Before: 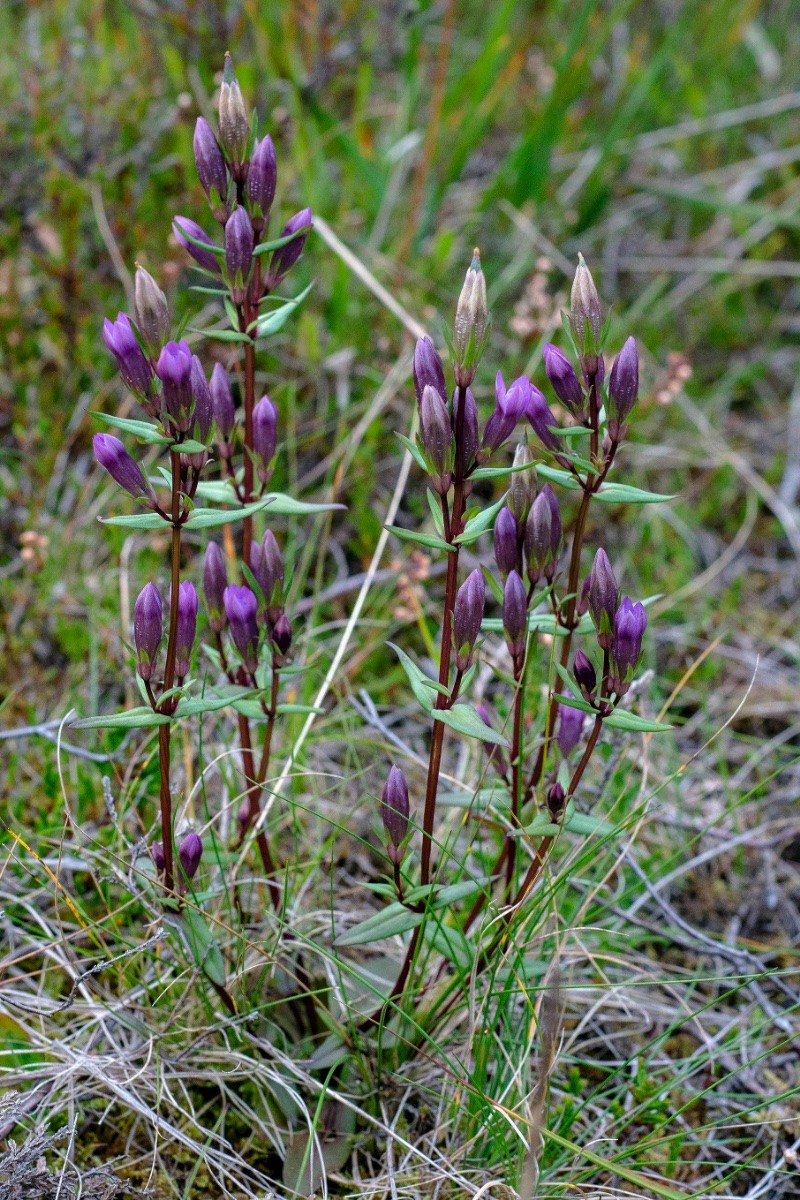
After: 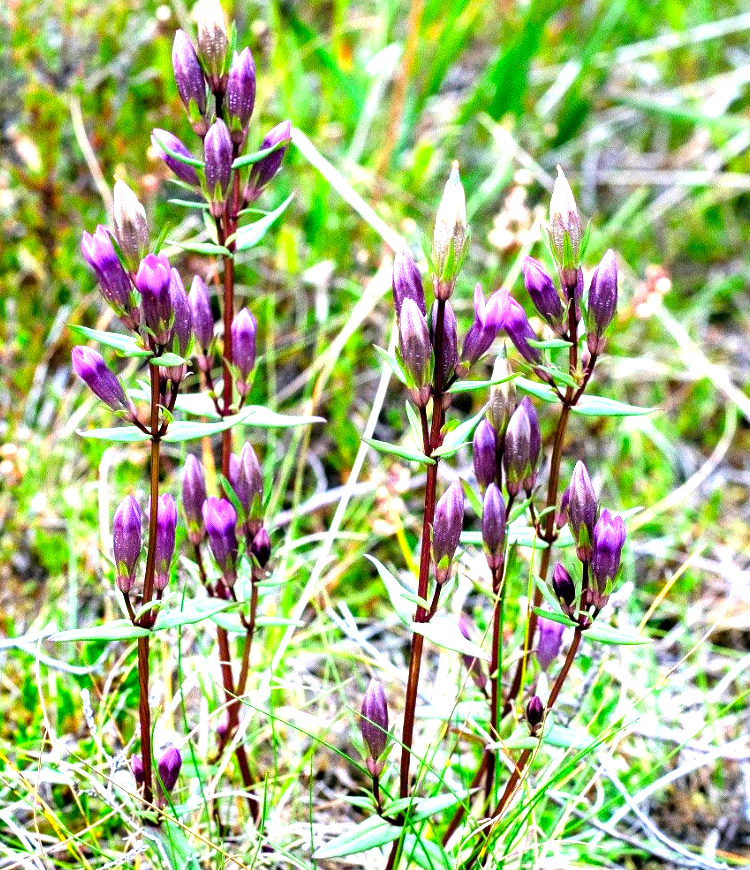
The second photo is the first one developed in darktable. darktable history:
exposure: black level correction 0, exposure 1.5 EV, compensate exposure bias true, compensate highlight preservation false
crop: left 2.737%, top 7.287%, right 3.421%, bottom 20.179%
color balance: lift [0.991, 1, 1, 1], gamma [0.996, 1, 1, 1], input saturation 98.52%, contrast 20.34%, output saturation 103.72%
